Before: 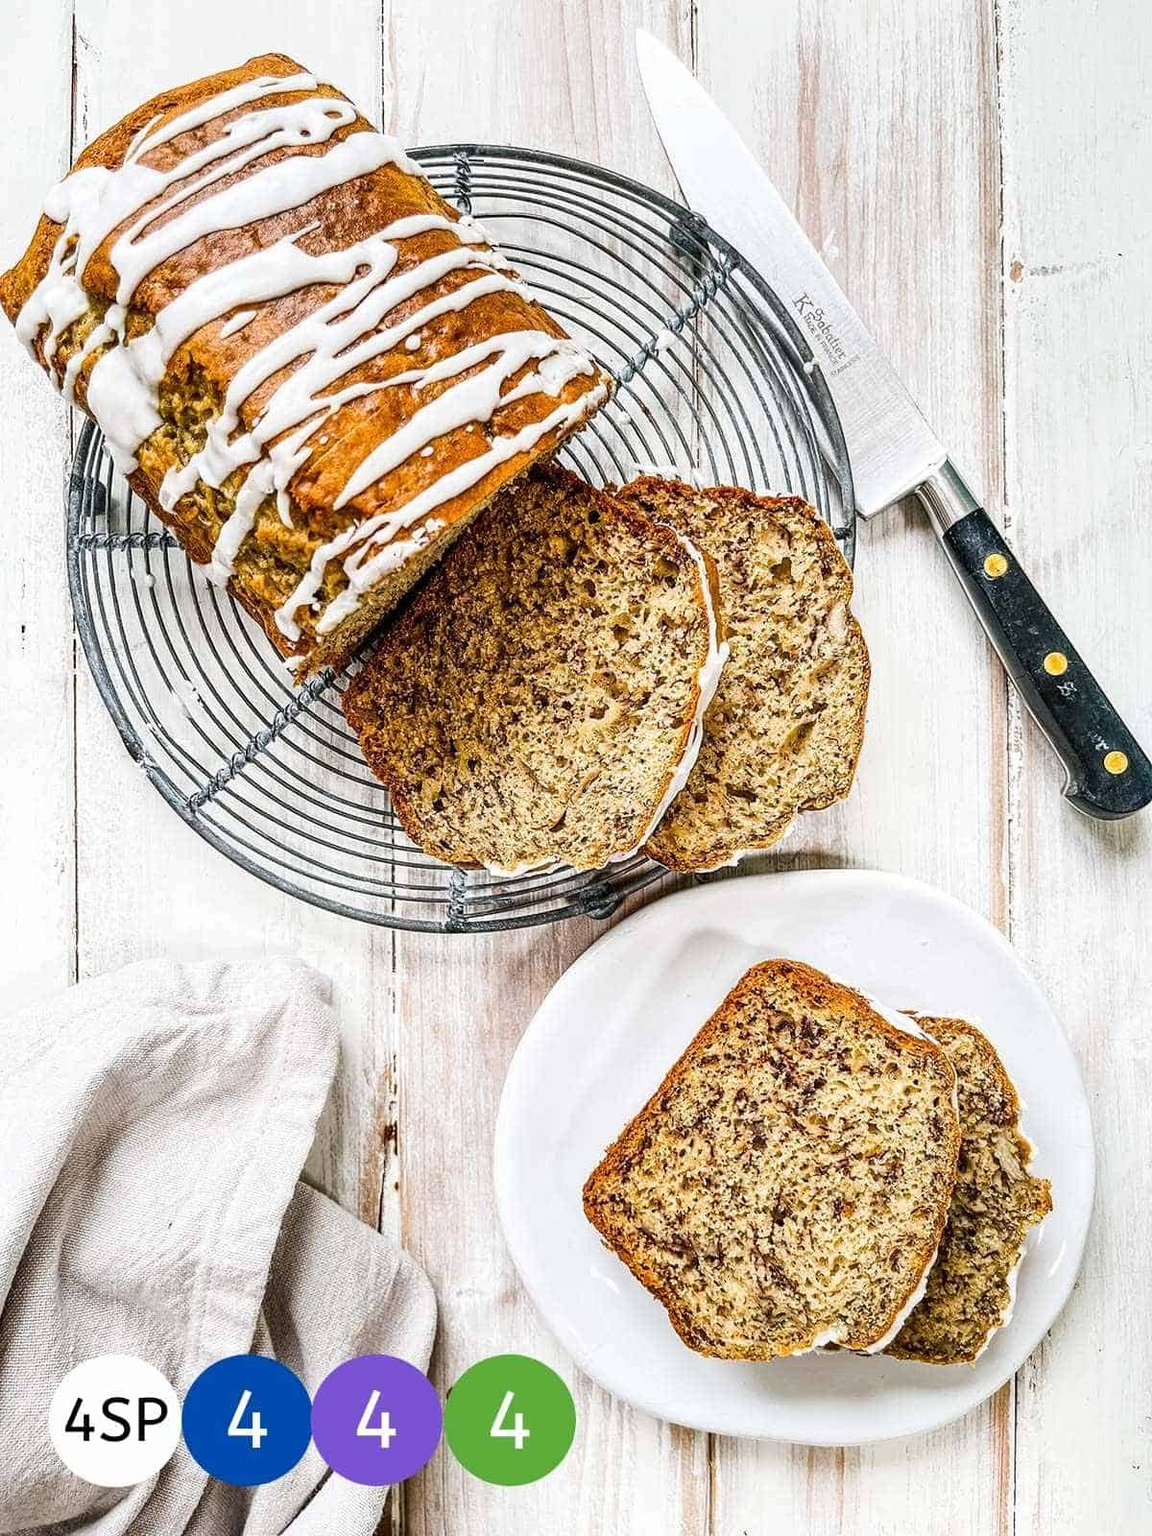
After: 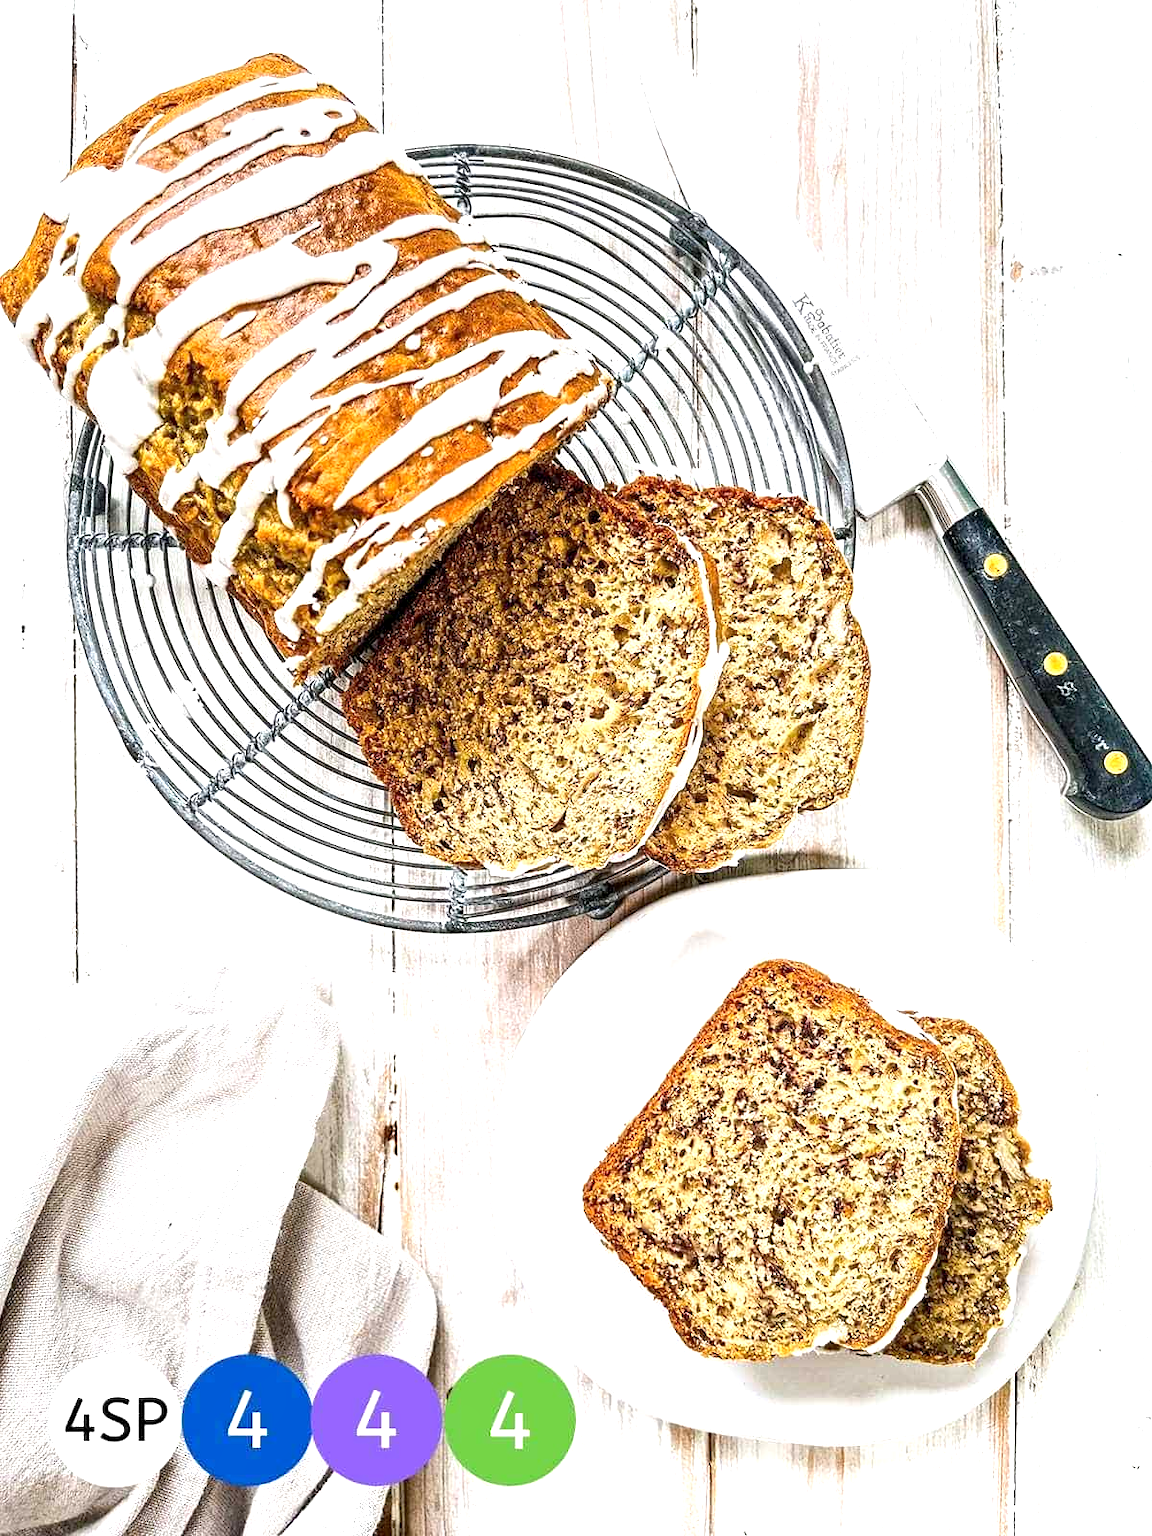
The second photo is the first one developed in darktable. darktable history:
tone equalizer: on, module defaults
exposure: black level correction 0.001, exposure 0.675 EV, compensate highlight preservation false
